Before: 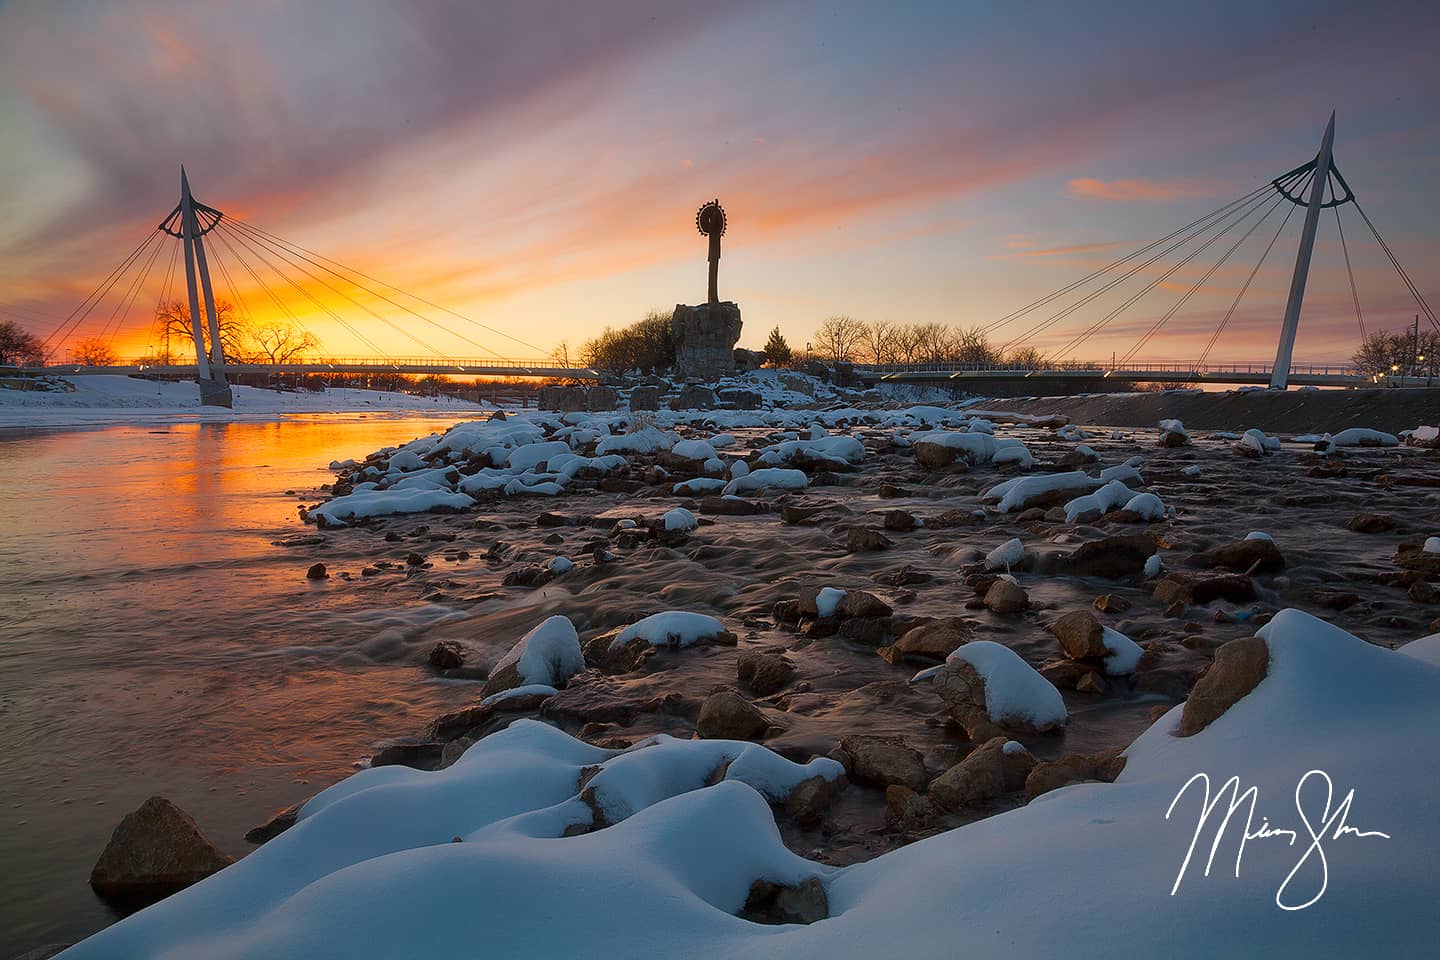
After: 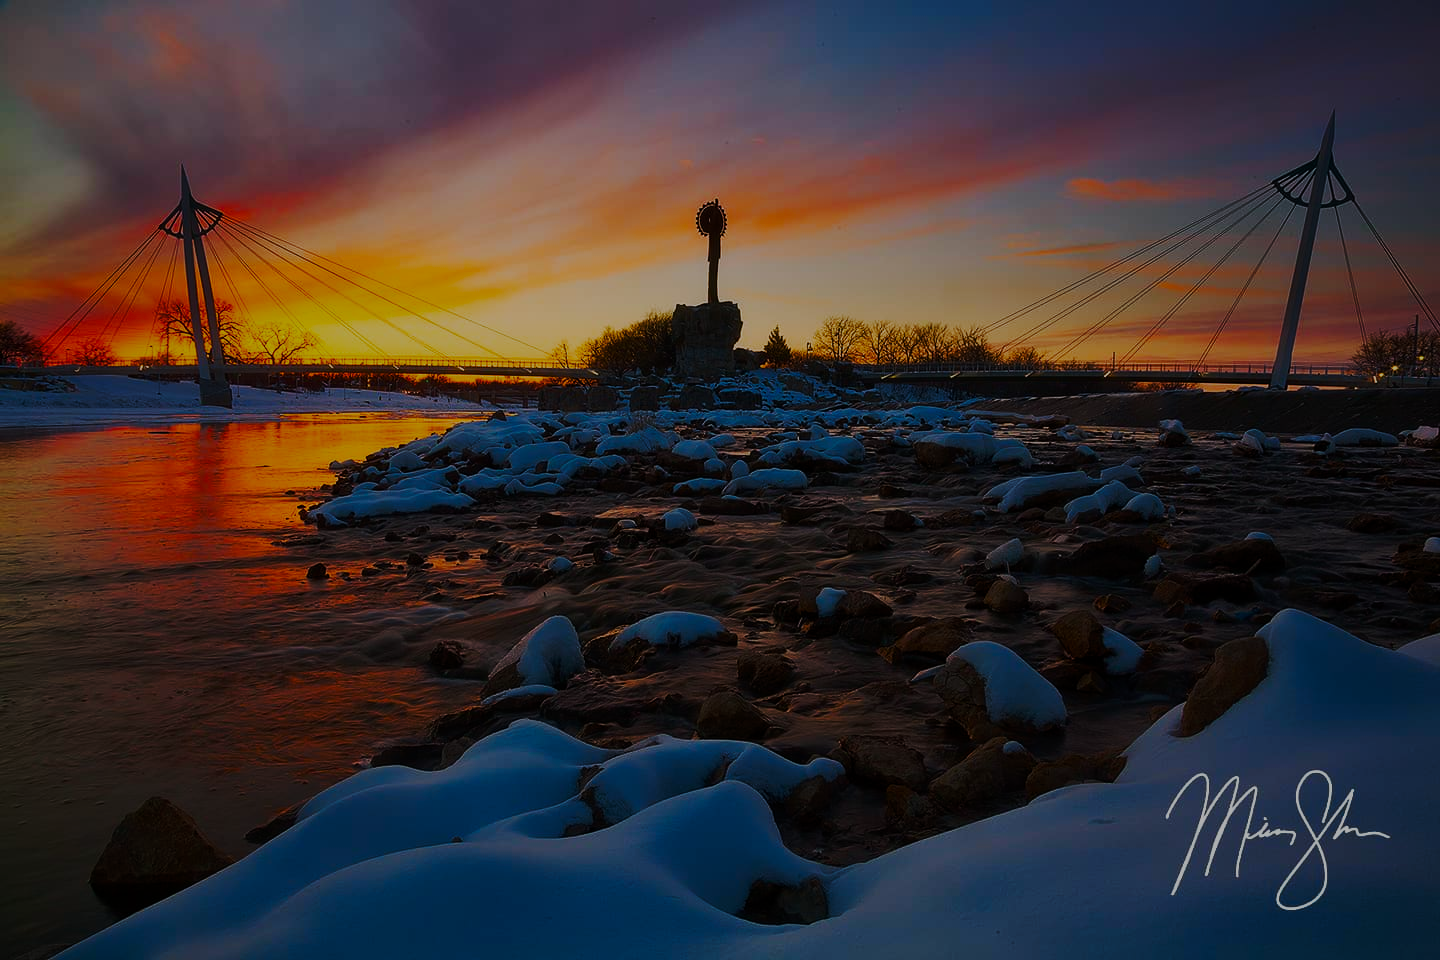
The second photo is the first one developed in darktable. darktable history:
color balance rgb: perceptual saturation grading › global saturation 20%, perceptual saturation grading › highlights -25.314%, perceptual saturation grading › shadows 49.656%, global vibrance 9.637%
base curve: curves: ch0 [(0, 0) (0.036, 0.037) (0.121, 0.228) (0.46, 0.76) (0.859, 0.983) (1, 1)], preserve colors none
exposure: exposure -2.101 EV, compensate highlight preservation false
